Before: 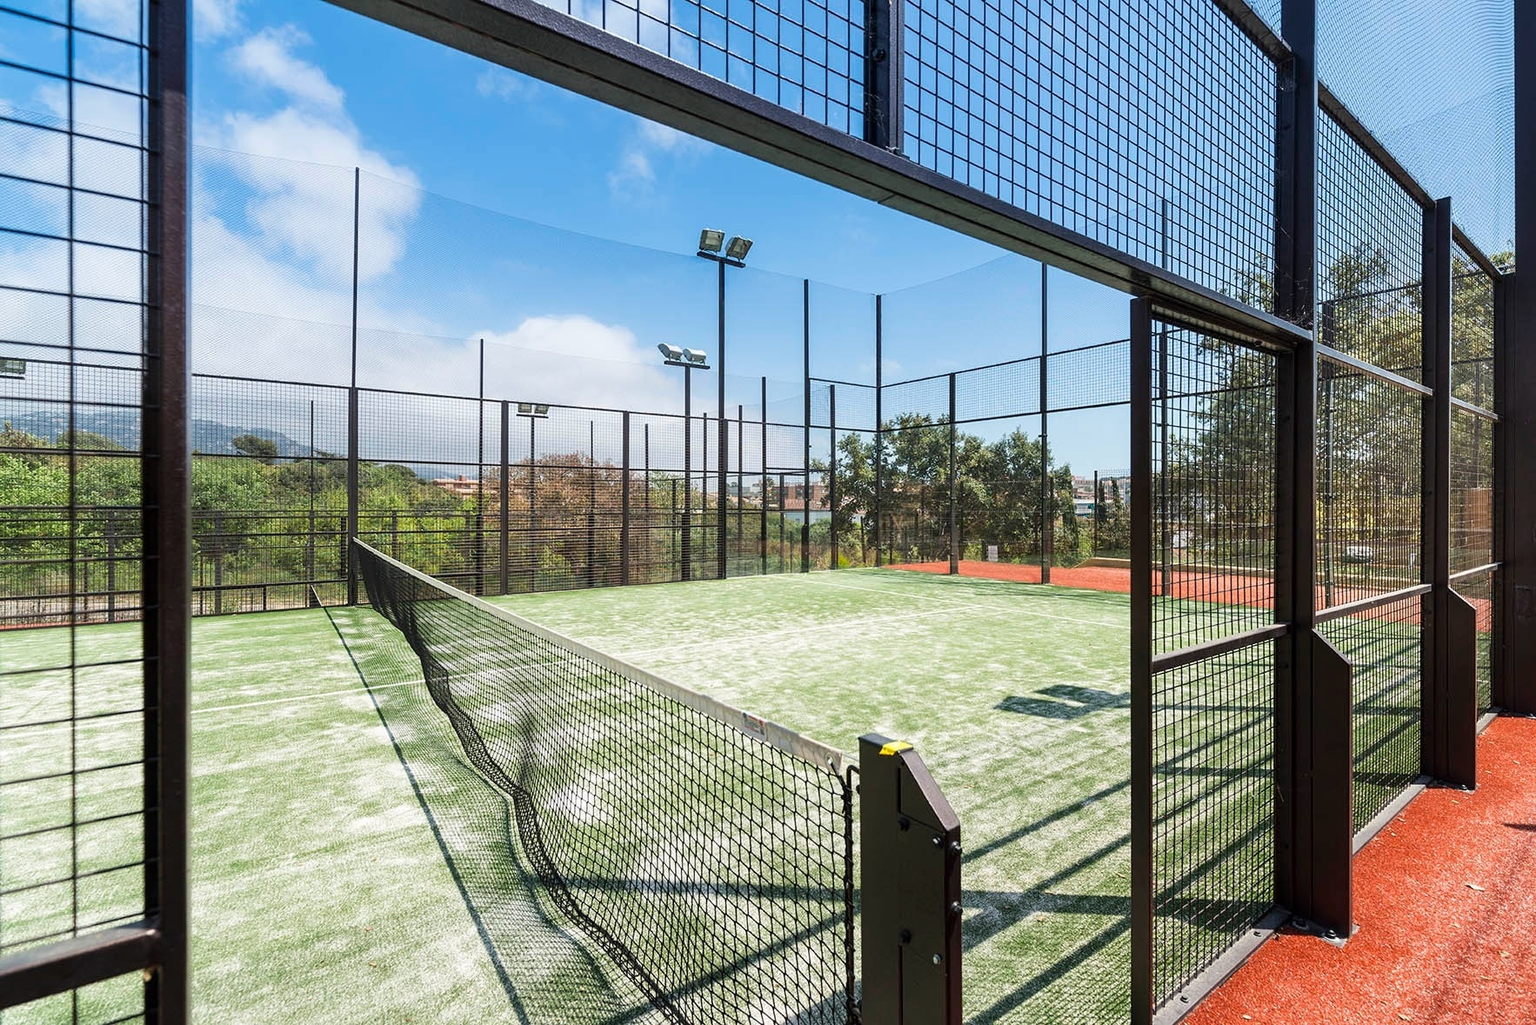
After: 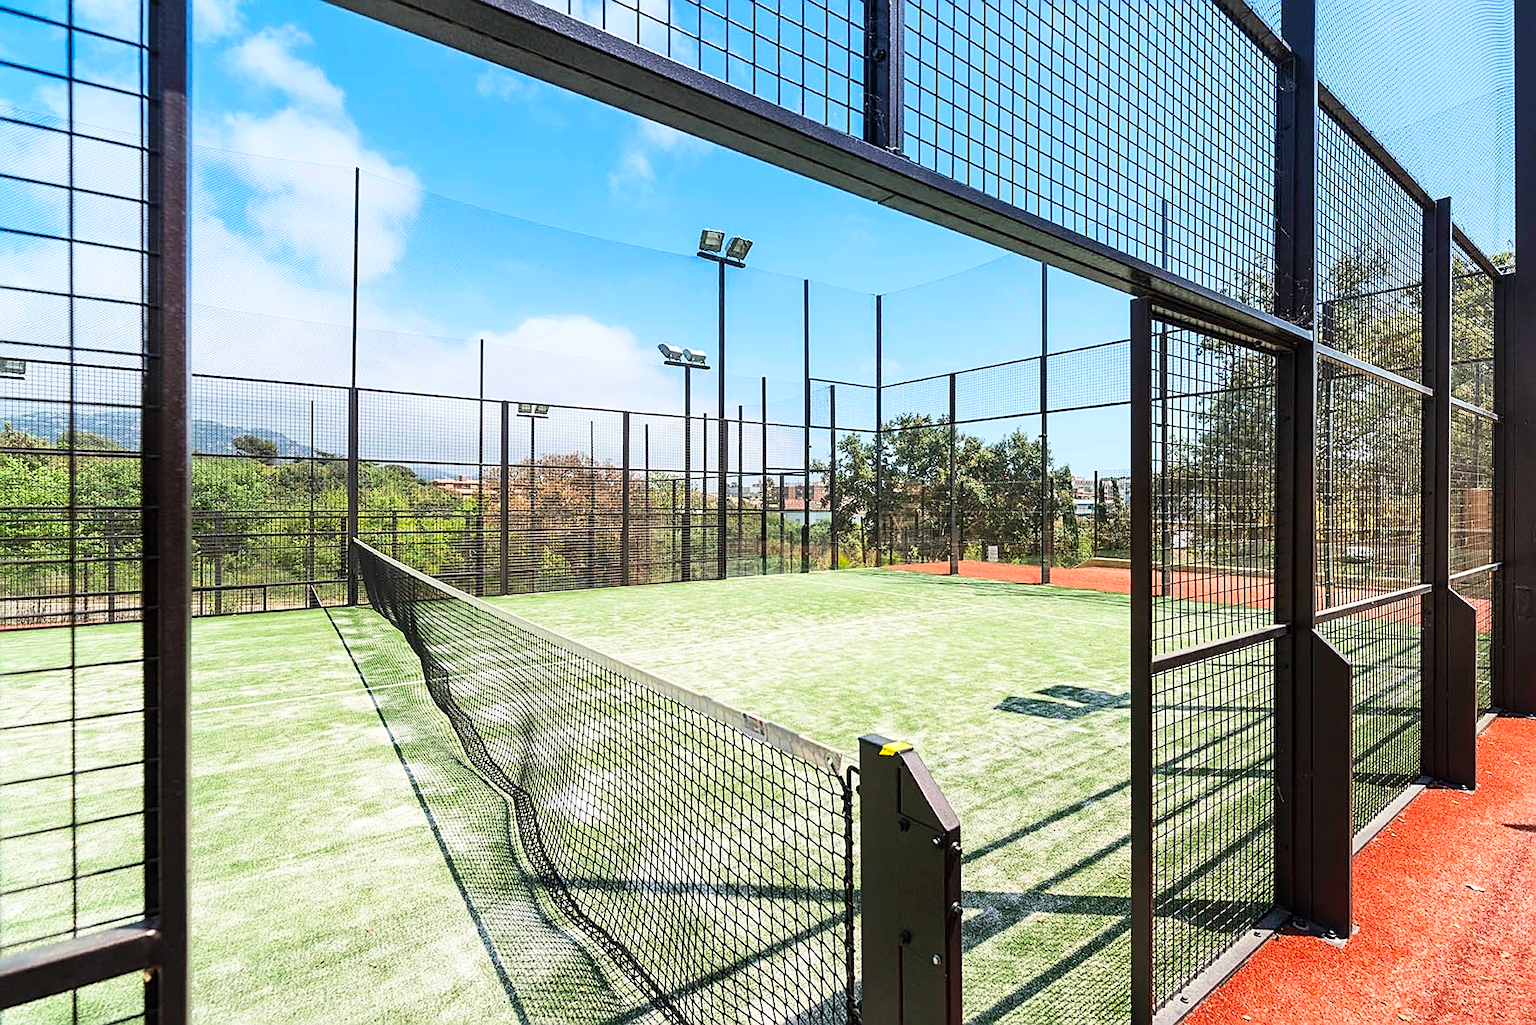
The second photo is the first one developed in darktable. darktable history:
contrast brightness saturation: contrast 0.198, brightness 0.163, saturation 0.229
sharpen: on, module defaults
